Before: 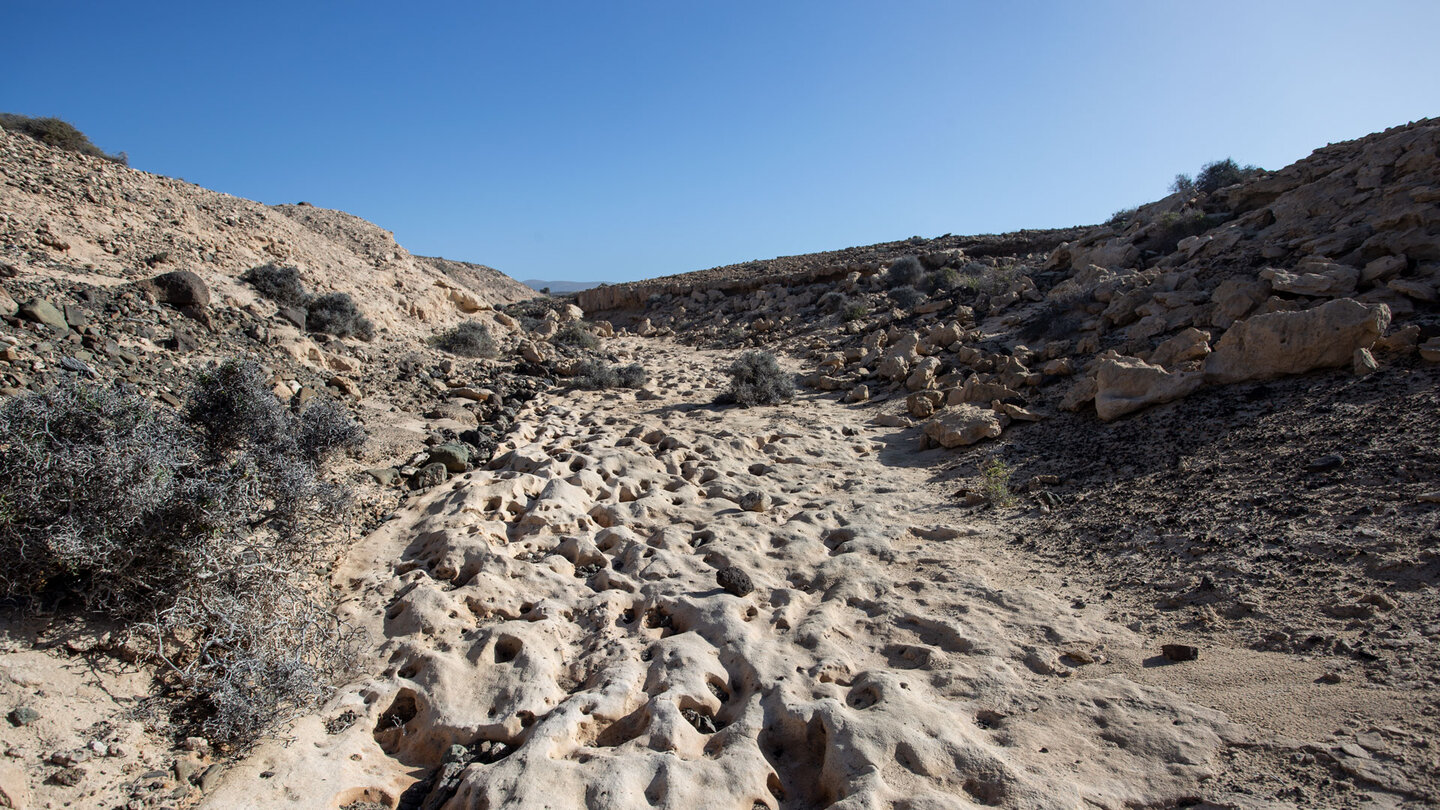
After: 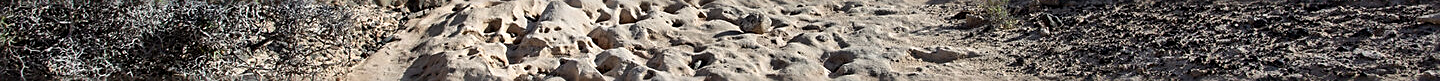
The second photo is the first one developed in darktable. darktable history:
crop and rotate: top 59.084%, bottom 30.916%
sharpen: amount 0.75
shadows and highlights: shadows 37.27, highlights -28.18, soften with gaussian
